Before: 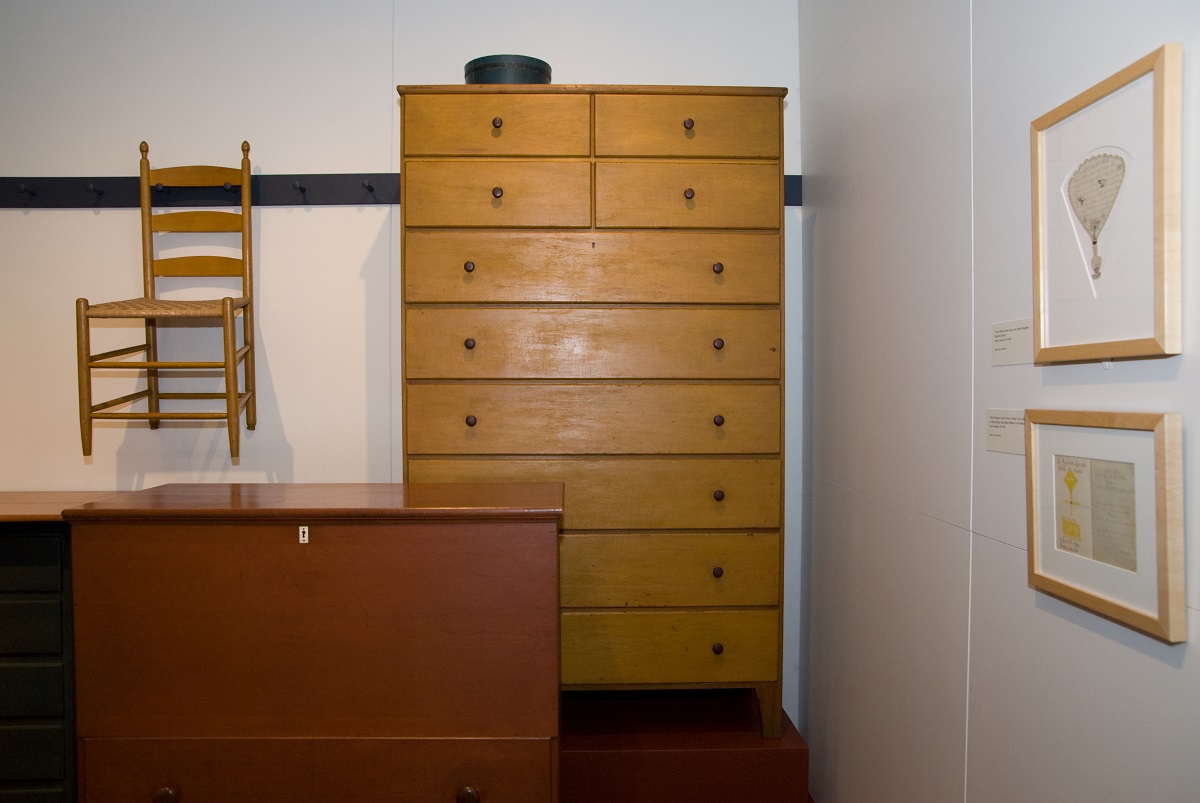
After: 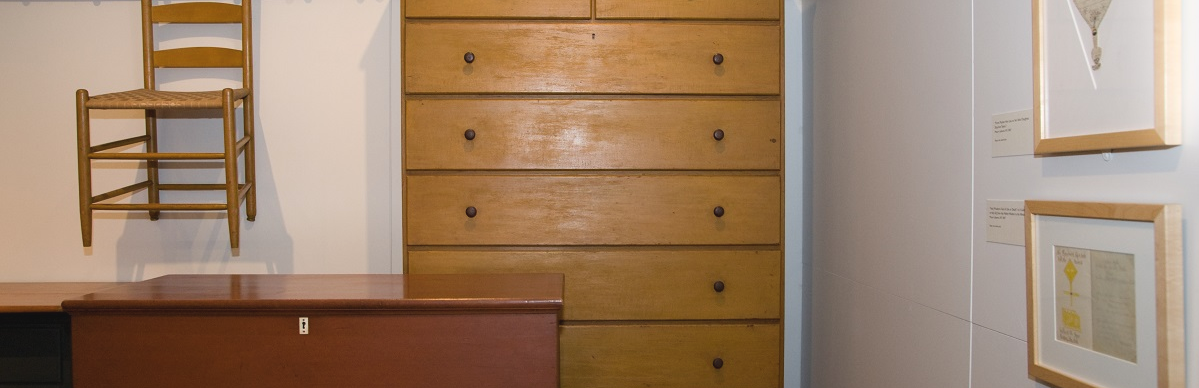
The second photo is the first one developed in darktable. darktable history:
crop and rotate: top 26.056%, bottom 25.543%
exposure: black level correction -0.005, exposure 0.054 EV, compensate highlight preservation false
bloom: size 5%, threshold 95%, strength 15%
